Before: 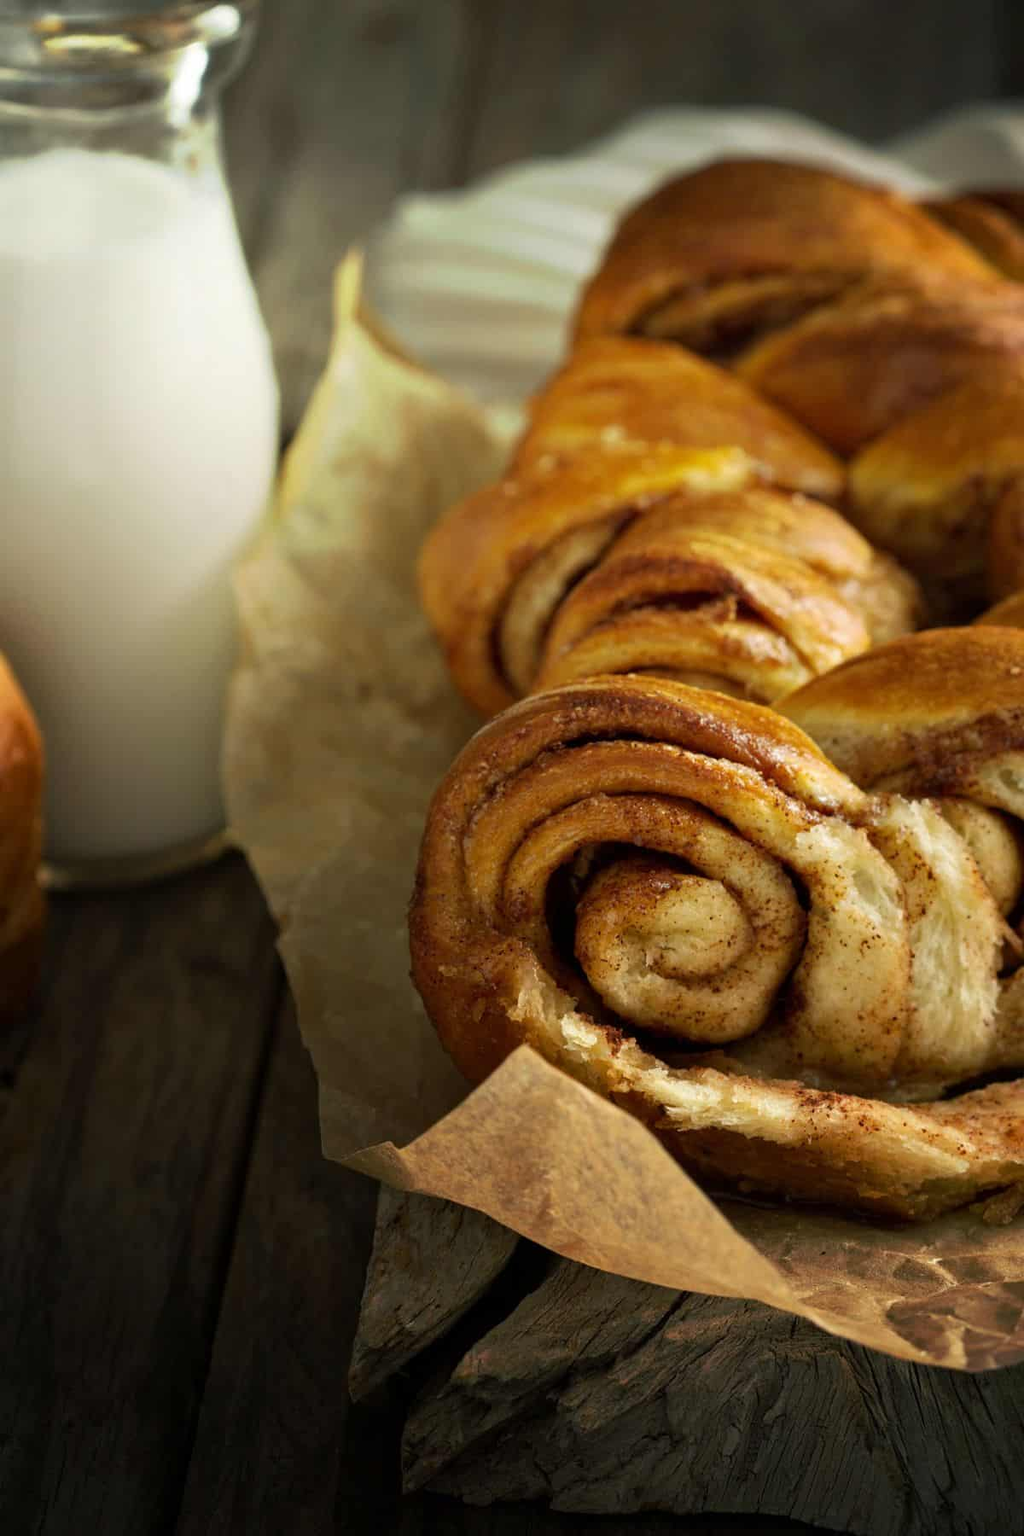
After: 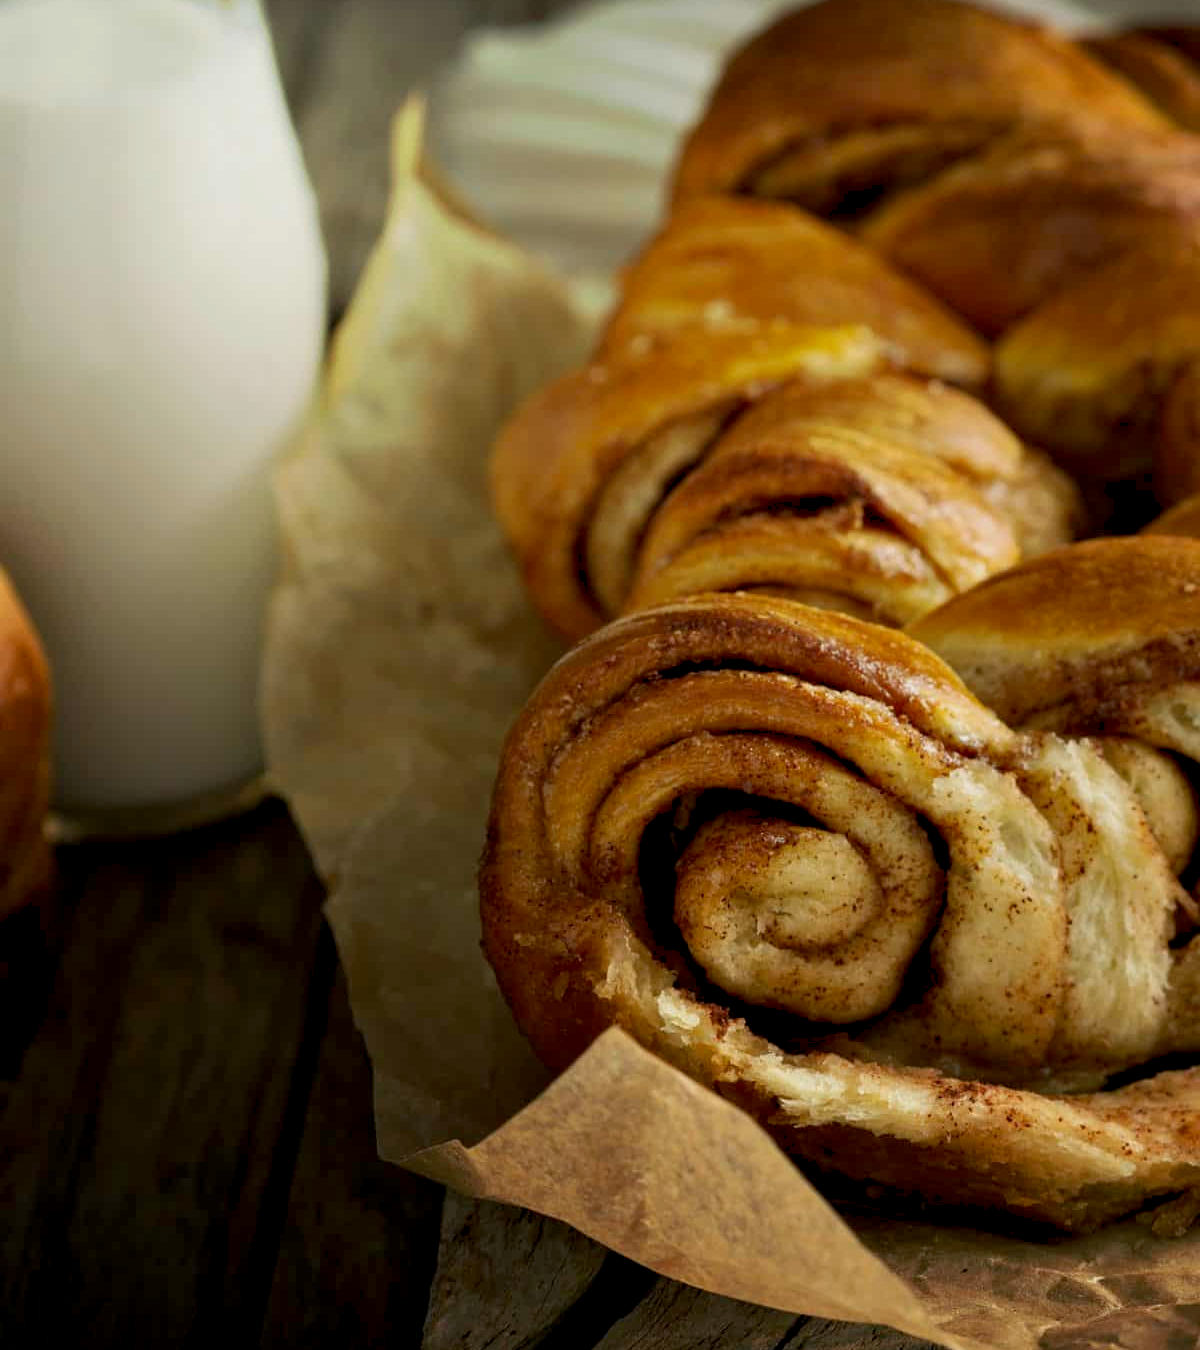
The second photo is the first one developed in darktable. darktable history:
crop: top 11.038%, bottom 13.962%
exposure: black level correction 0.006, exposure -0.226 EV, compensate highlight preservation false
